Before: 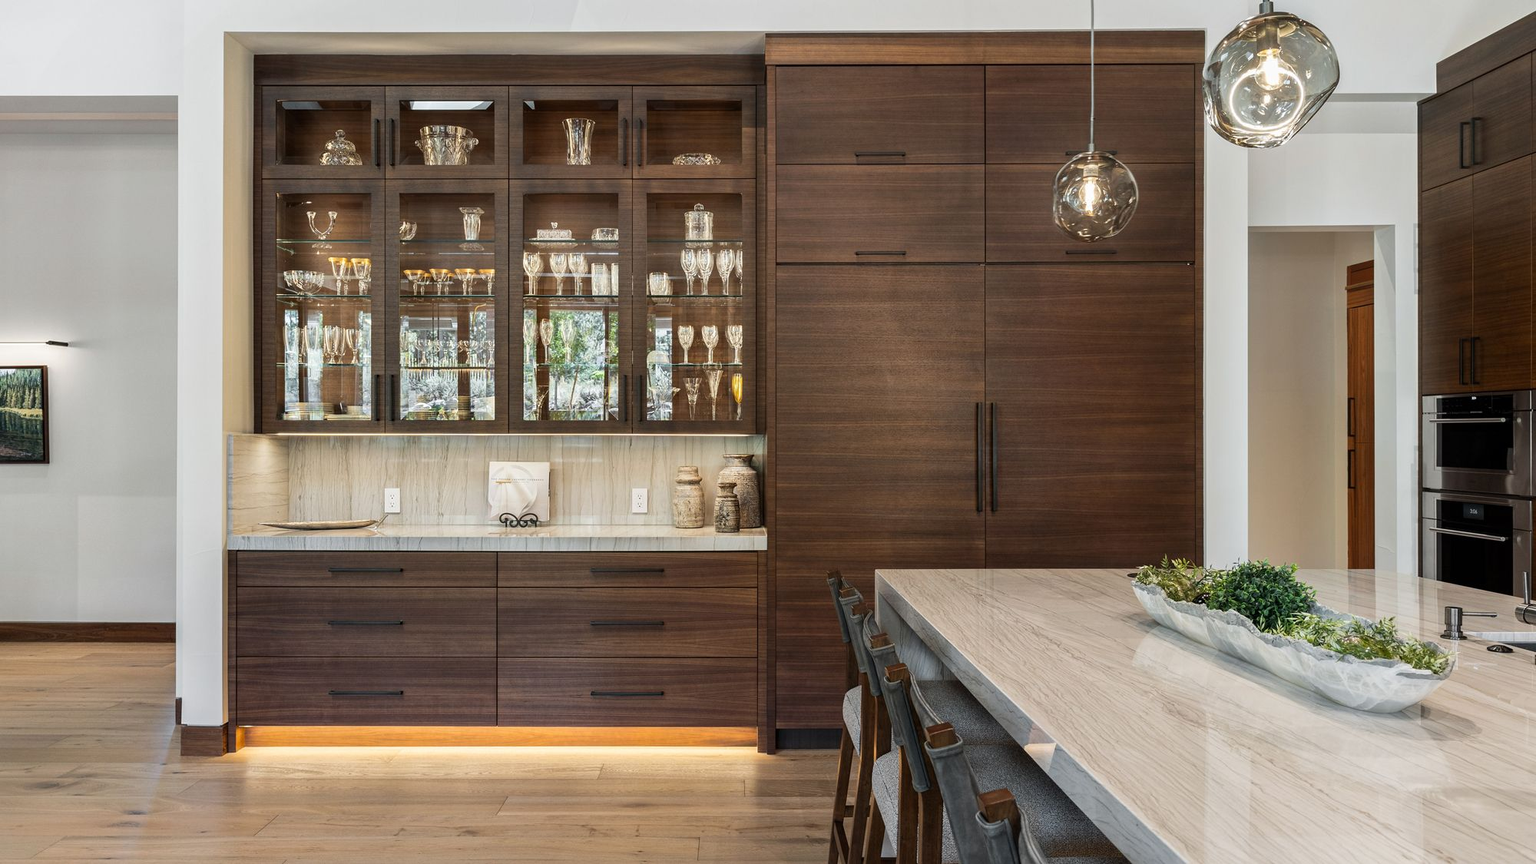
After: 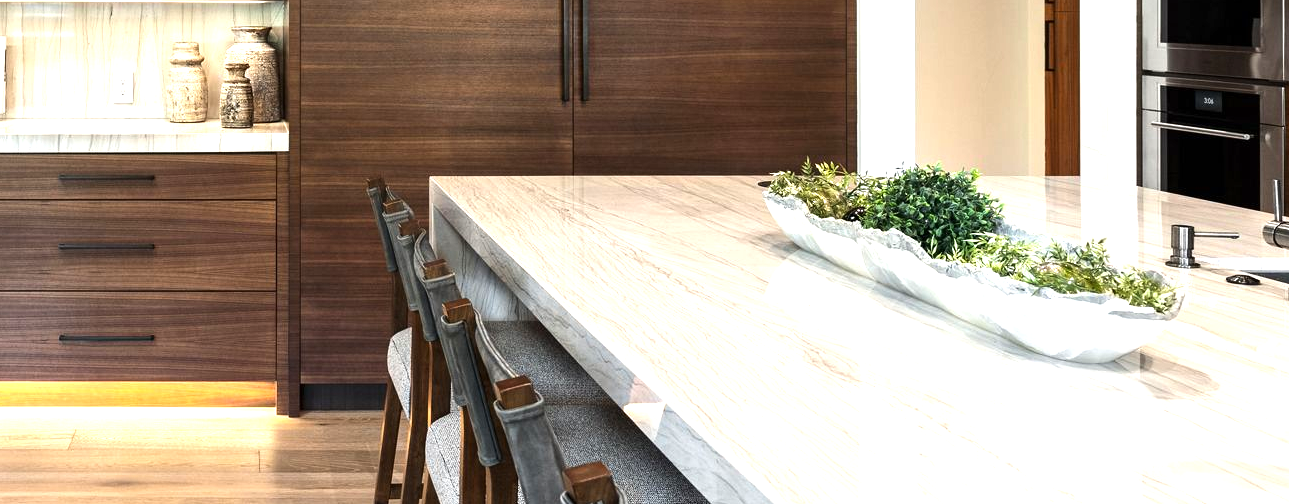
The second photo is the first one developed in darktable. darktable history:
tone equalizer: -8 EV -0.417 EV, -7 EV -0.389 EV, -6 EV -0.333 EV, -5 EV -0.222 EV, -3 EV 0.222 EV, -2 EV 0.333 EV, -1 EV 0.389 EV, +0 EV 0.417 EV, edges refinement/feathering 500, mask exposure compensation -1.57 EV, preserve details no
exposure: exposure 0.921 EV, compensate highlight preservation false
crop and rotate: left 35.509%, top 50.238%, bottom 4.934%
